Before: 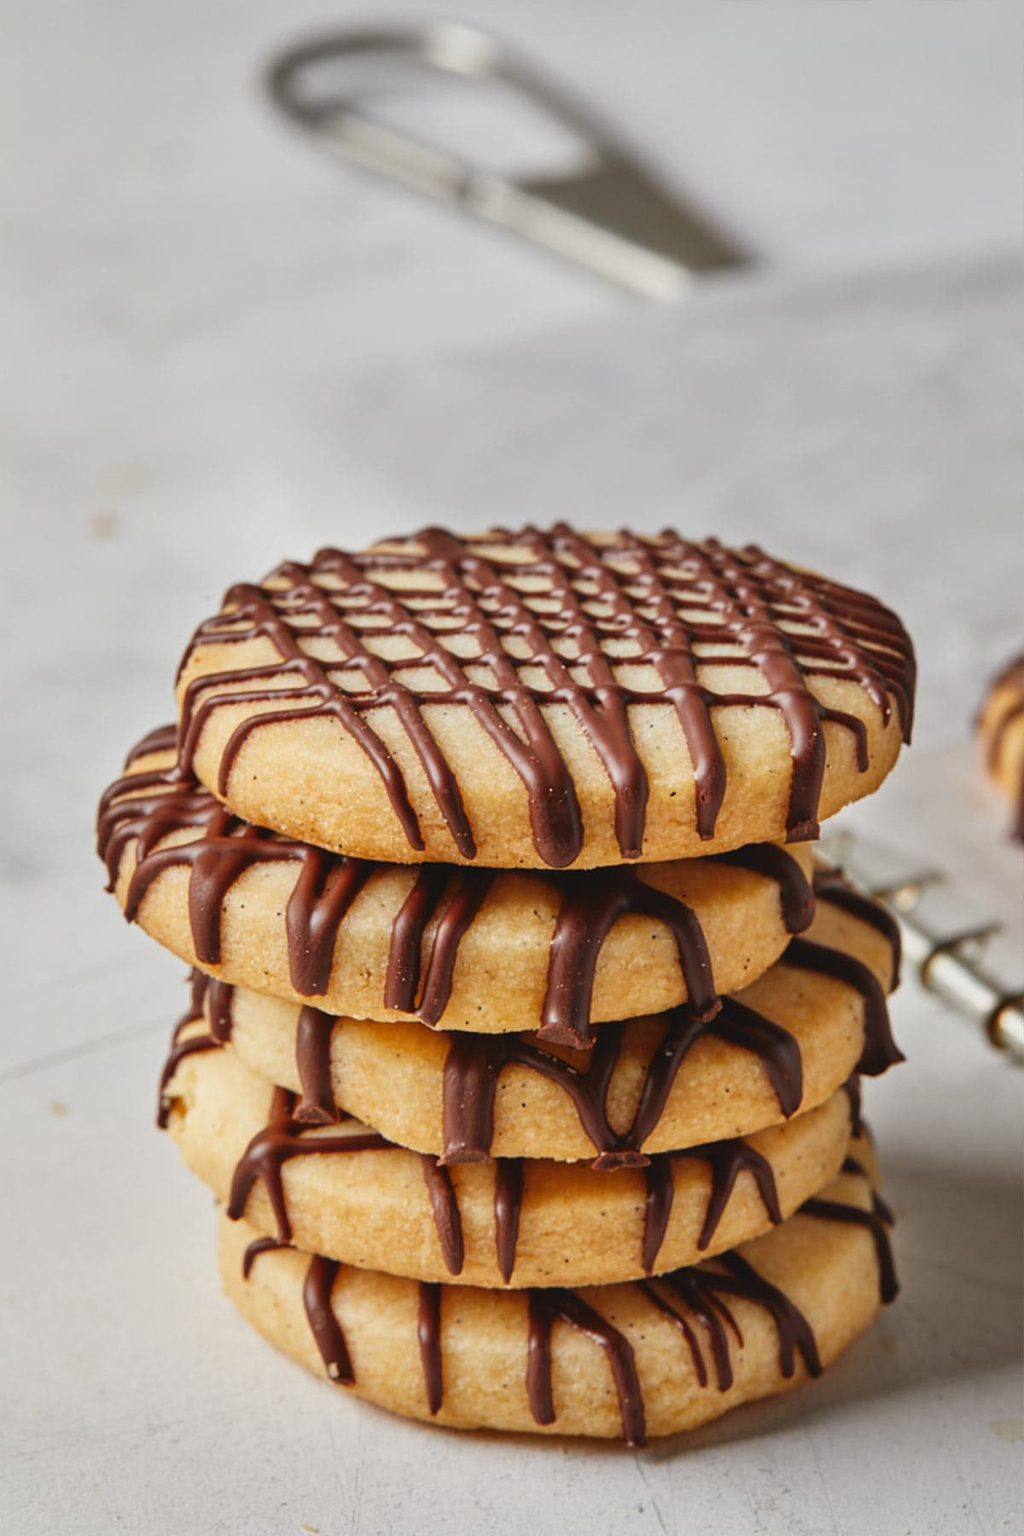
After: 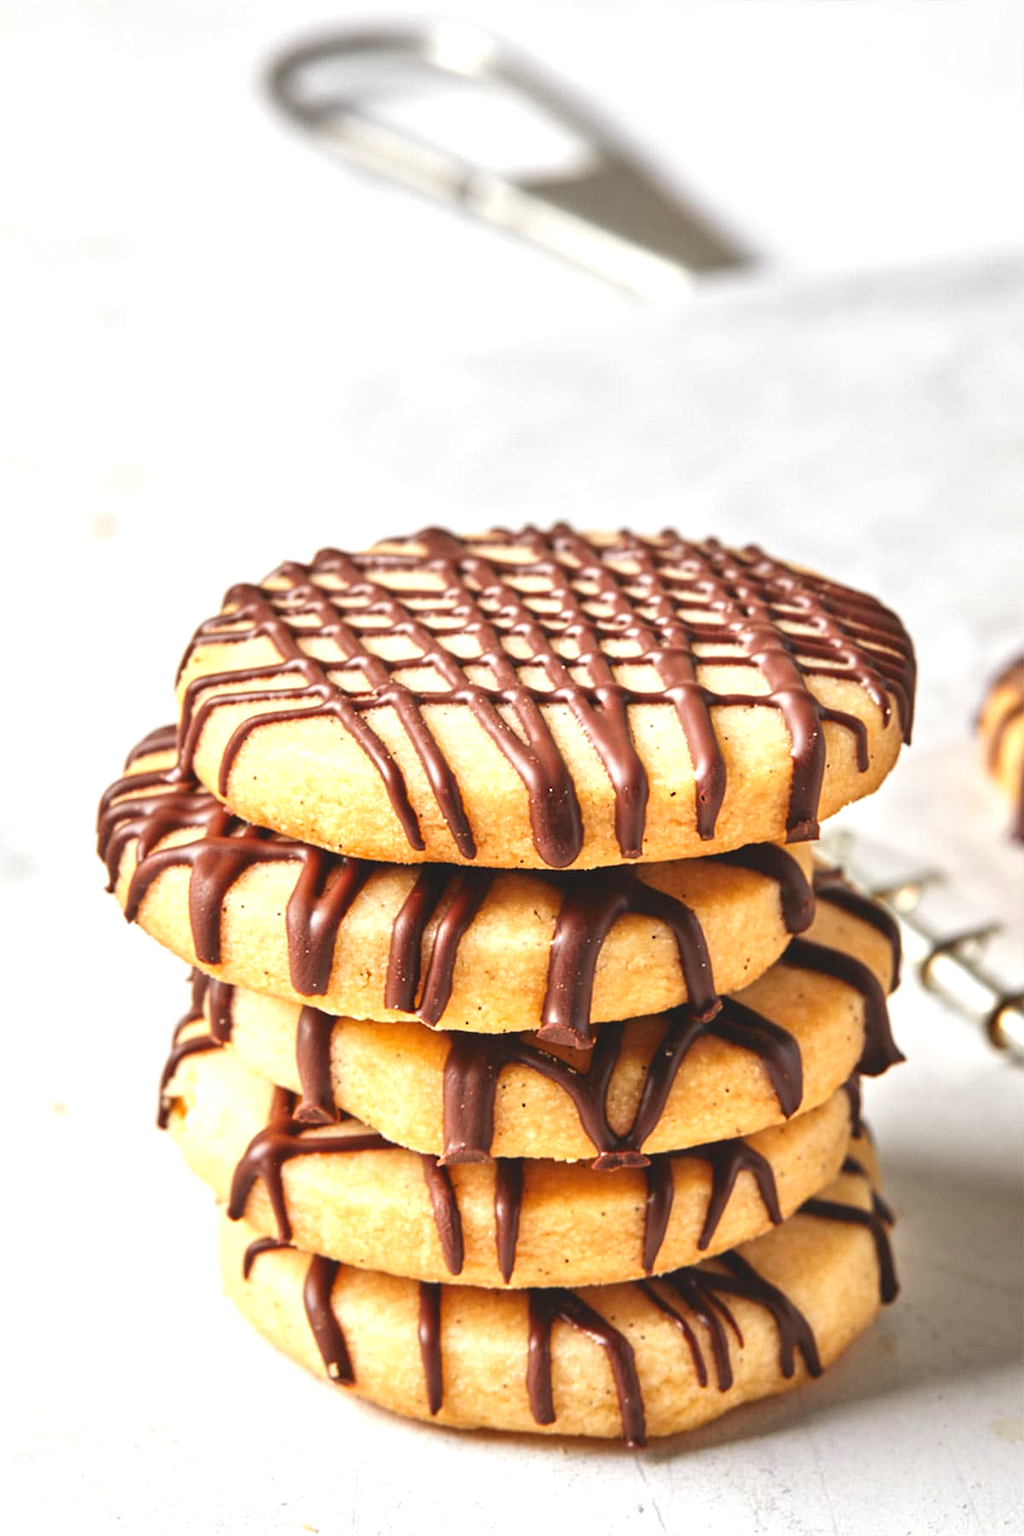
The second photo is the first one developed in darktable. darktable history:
tone equalizer: -7 EV 0.13 EV, smoothing diameter 25%, edges refinement/feathering 10, preserve details guided filter
exposure: black level correction 0, exposure 0.95 EV, compensate exposure bias true, compensate highlight preservation false
